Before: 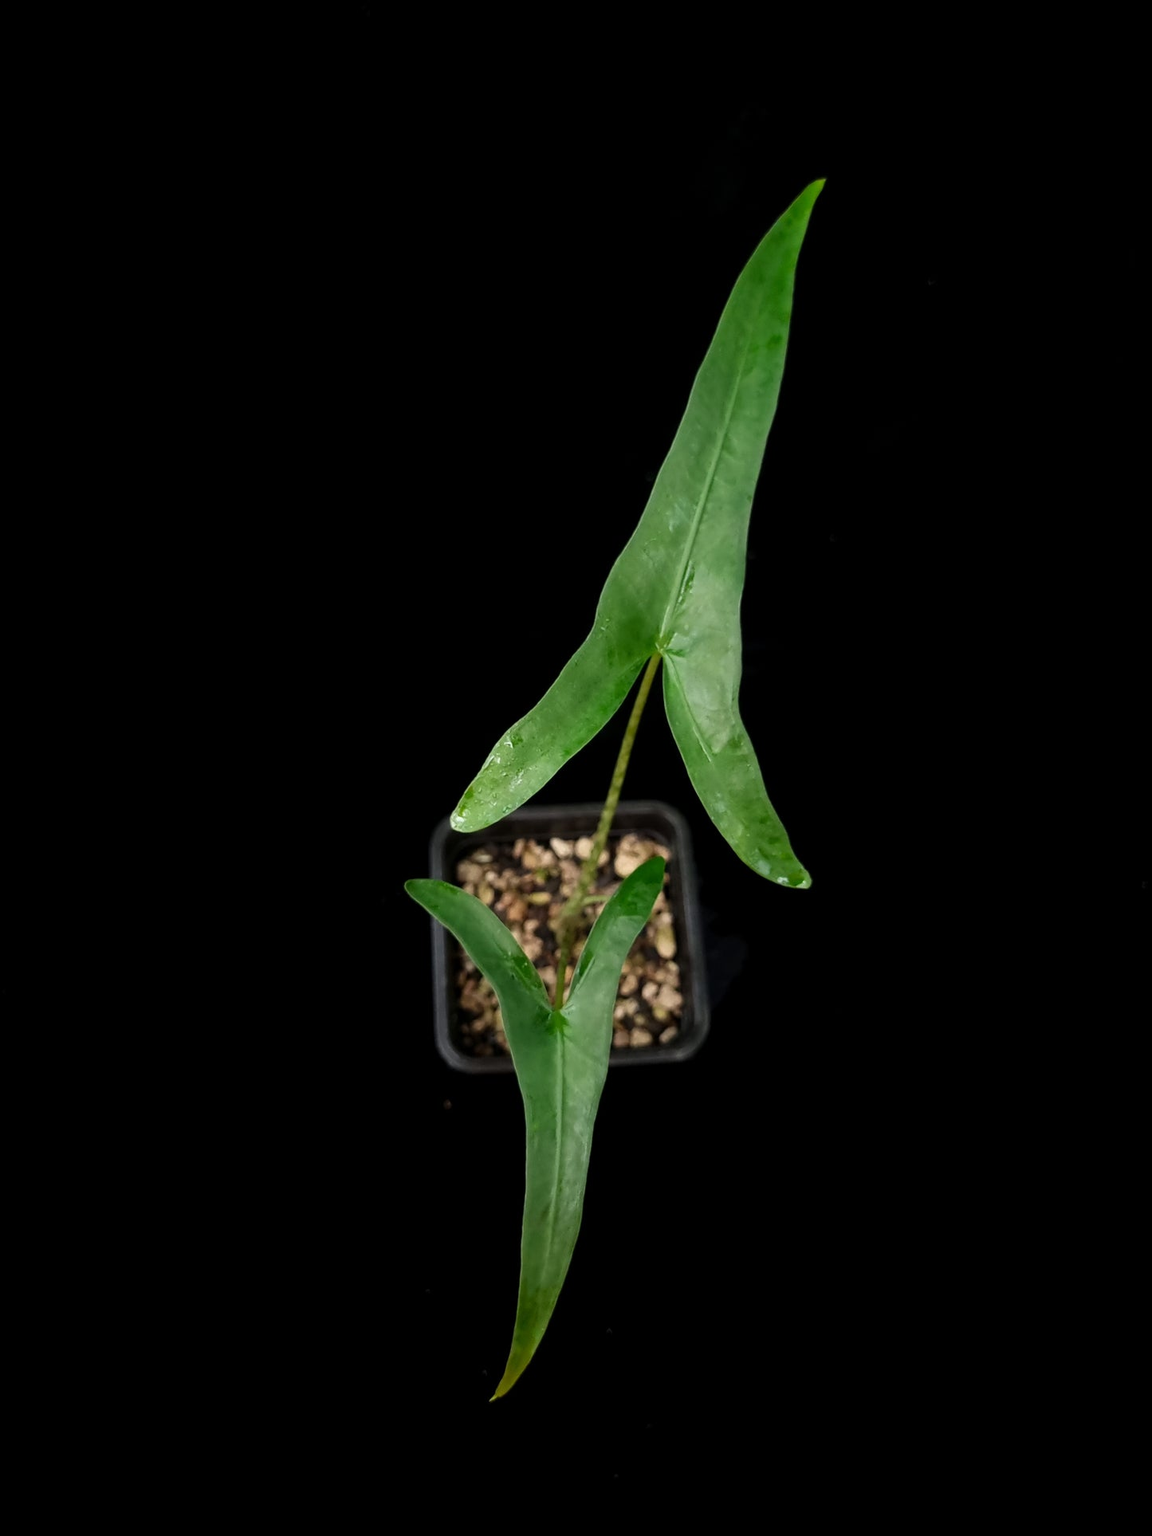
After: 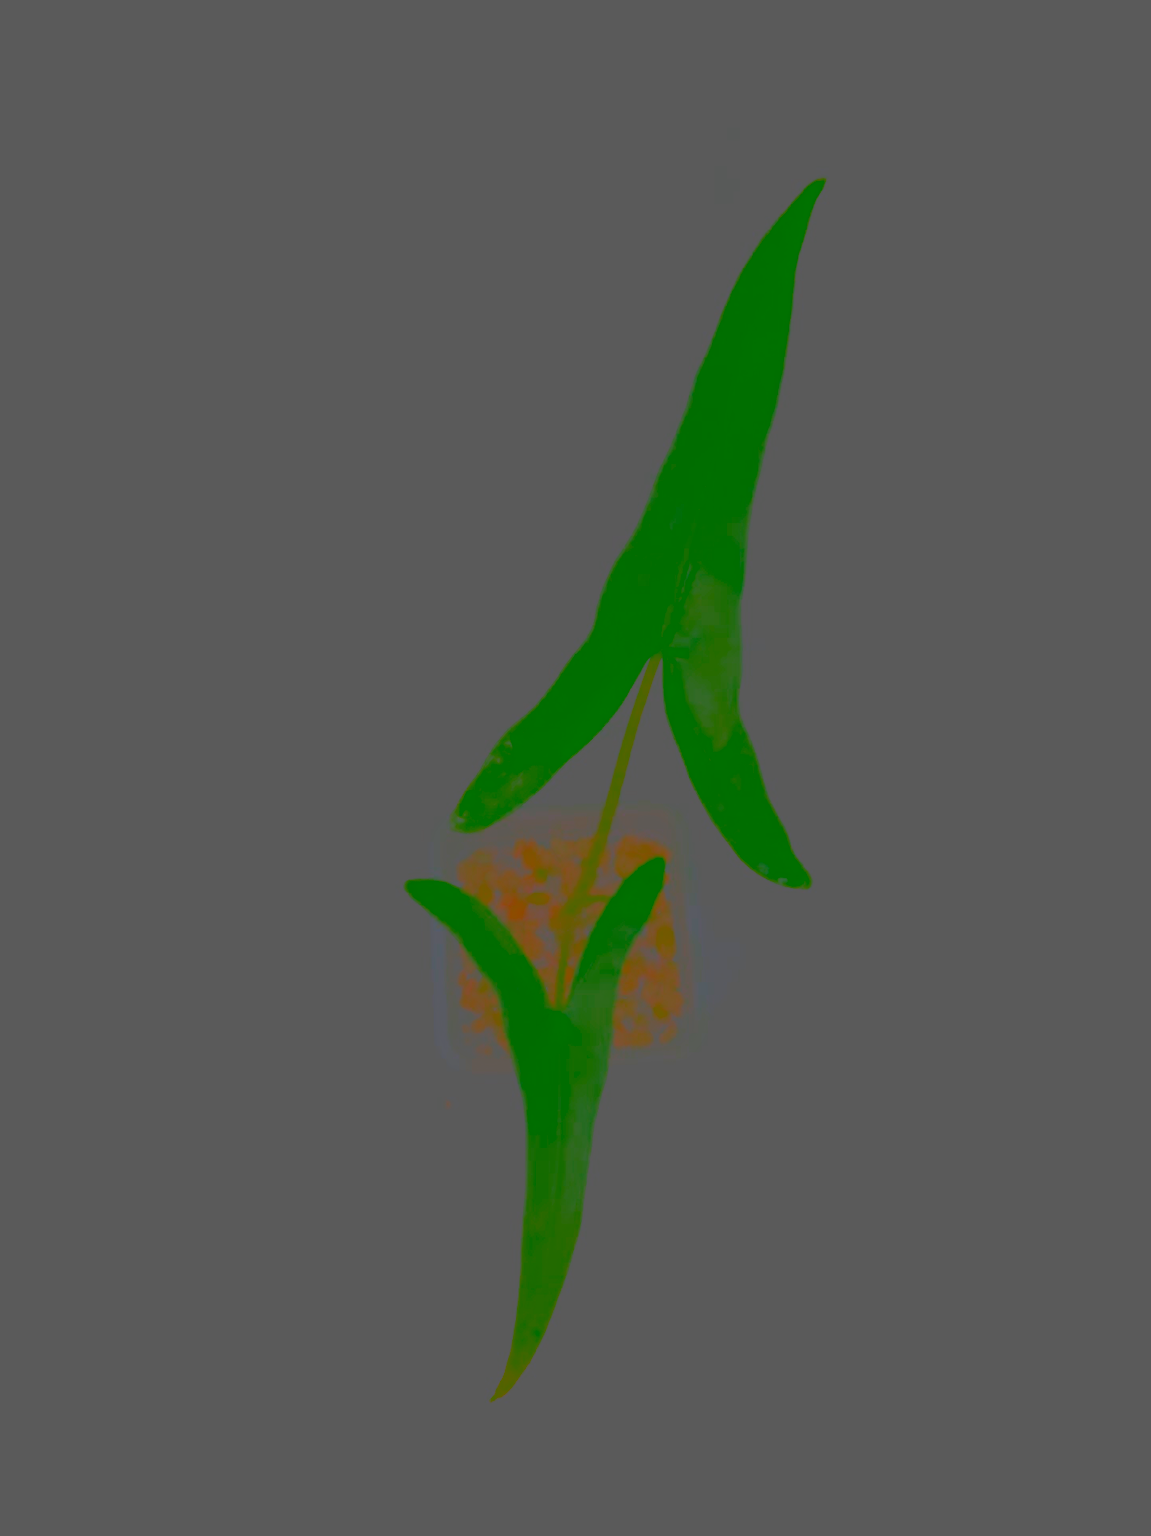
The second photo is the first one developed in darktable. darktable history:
contrast brightness saturation: contrast -0.978, brightness -0.174, saturation 0.746
